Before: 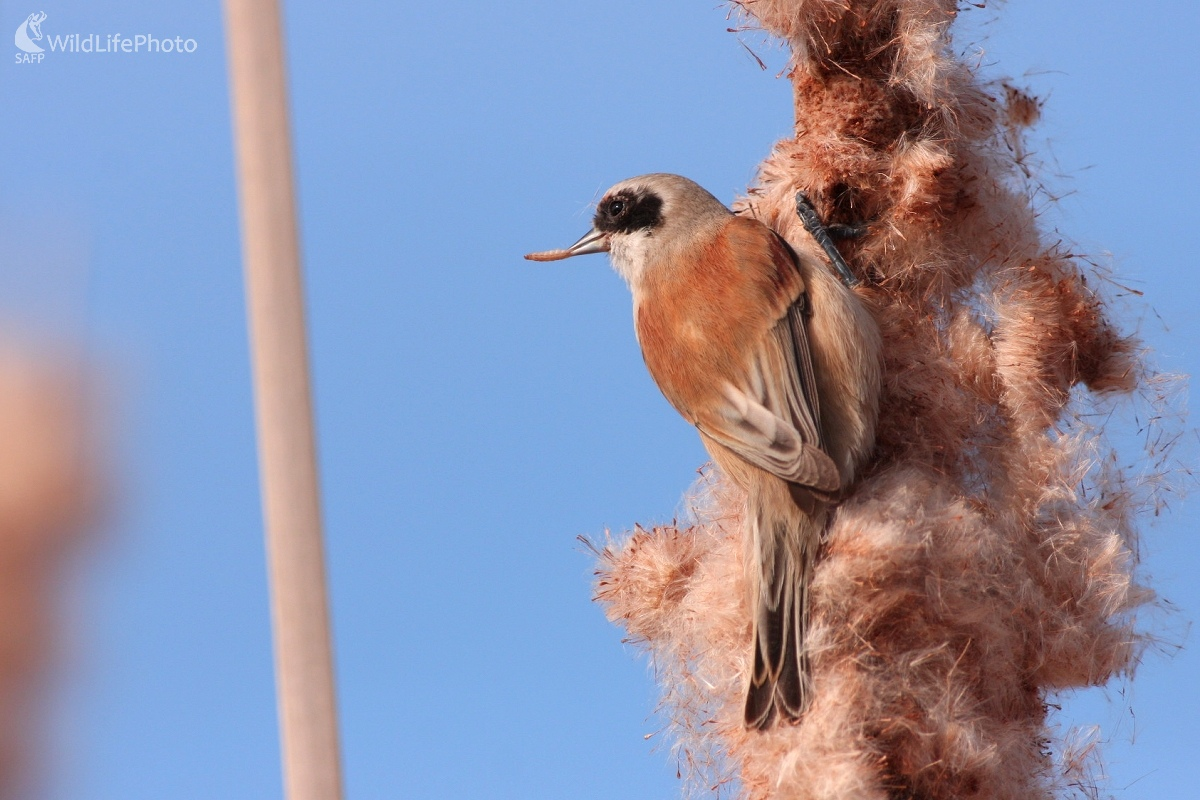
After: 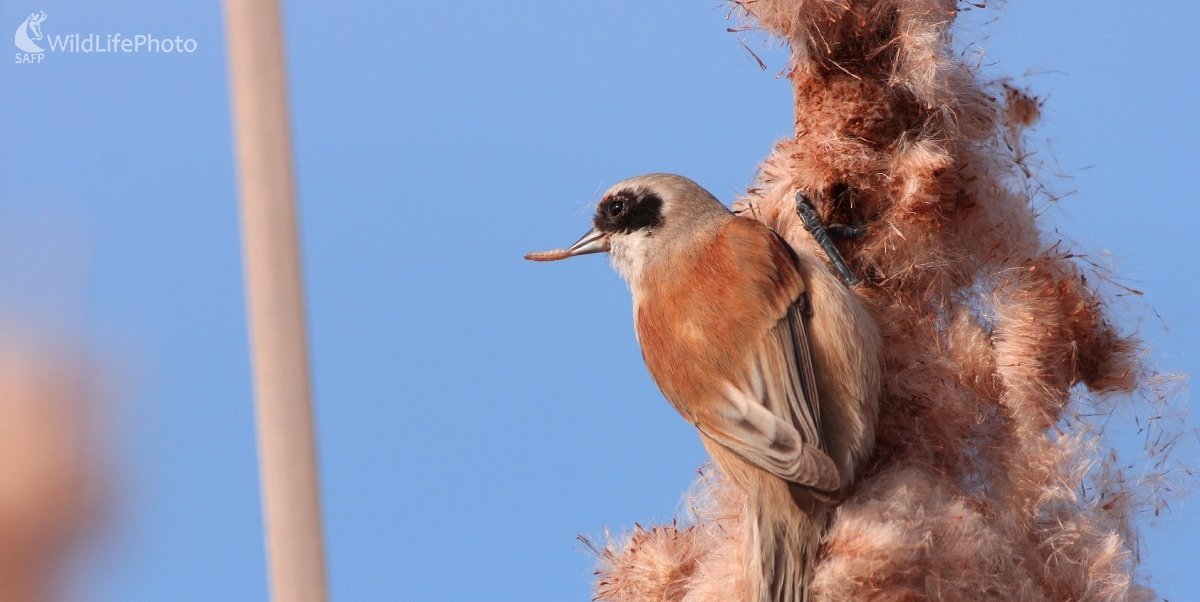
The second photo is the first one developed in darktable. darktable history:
crop: bottom 24.688%
